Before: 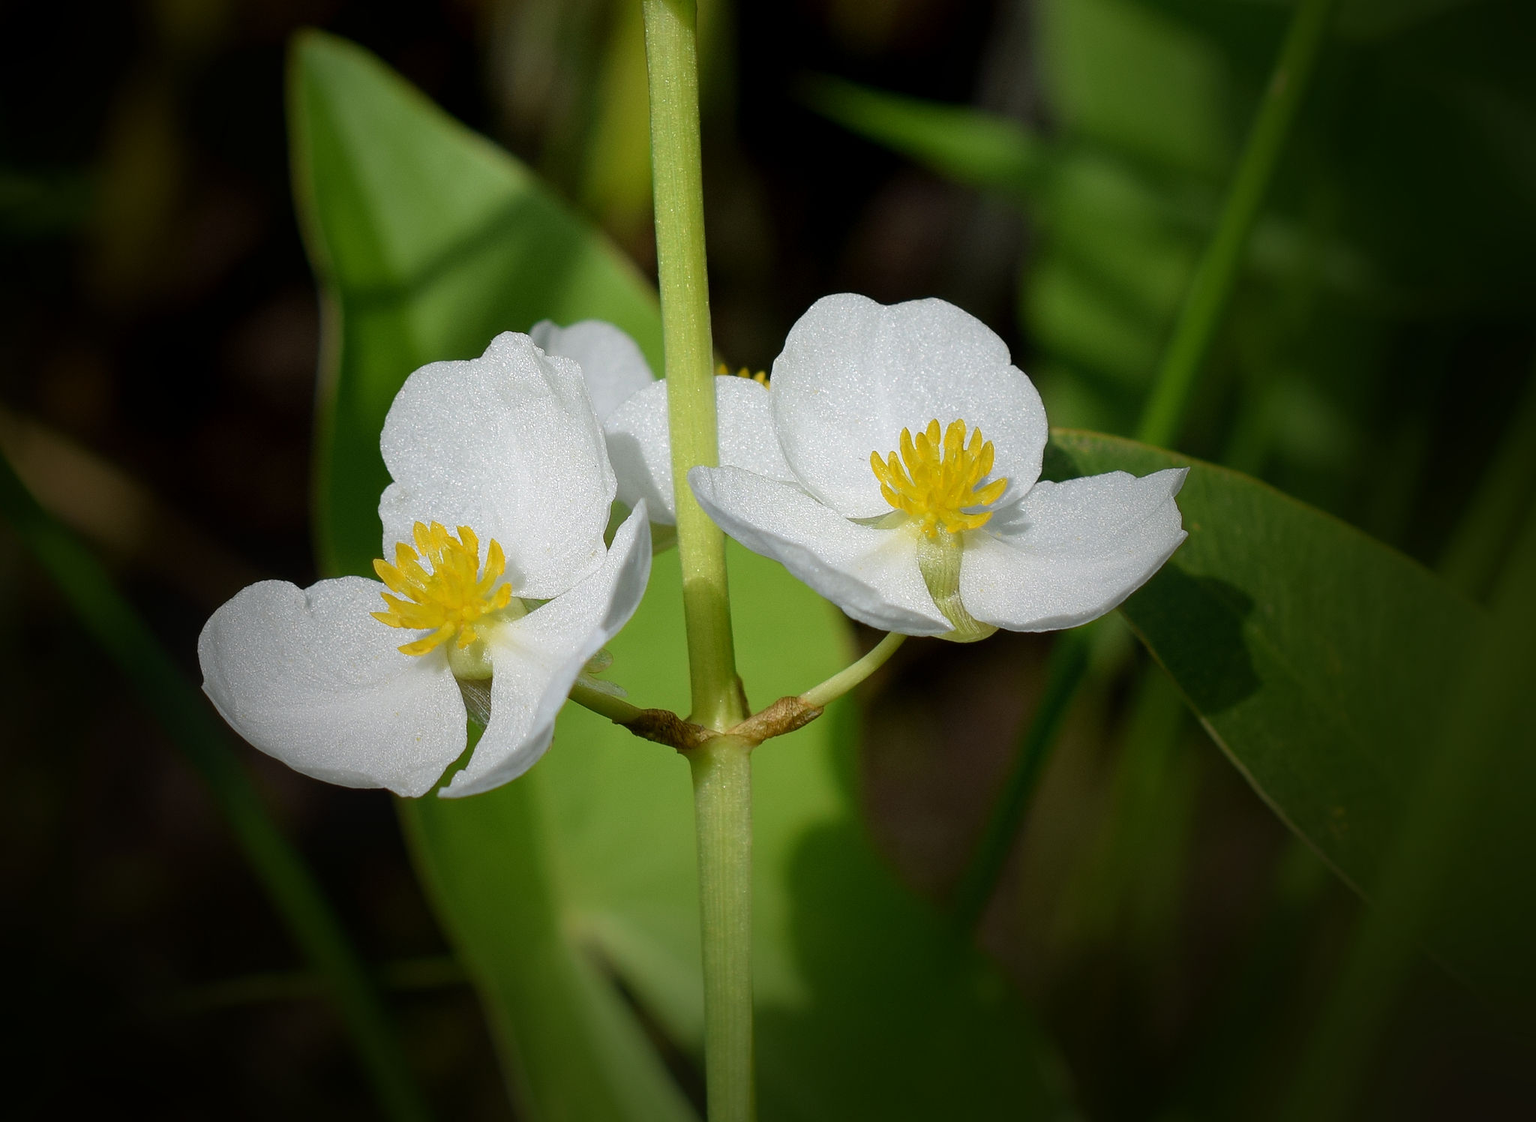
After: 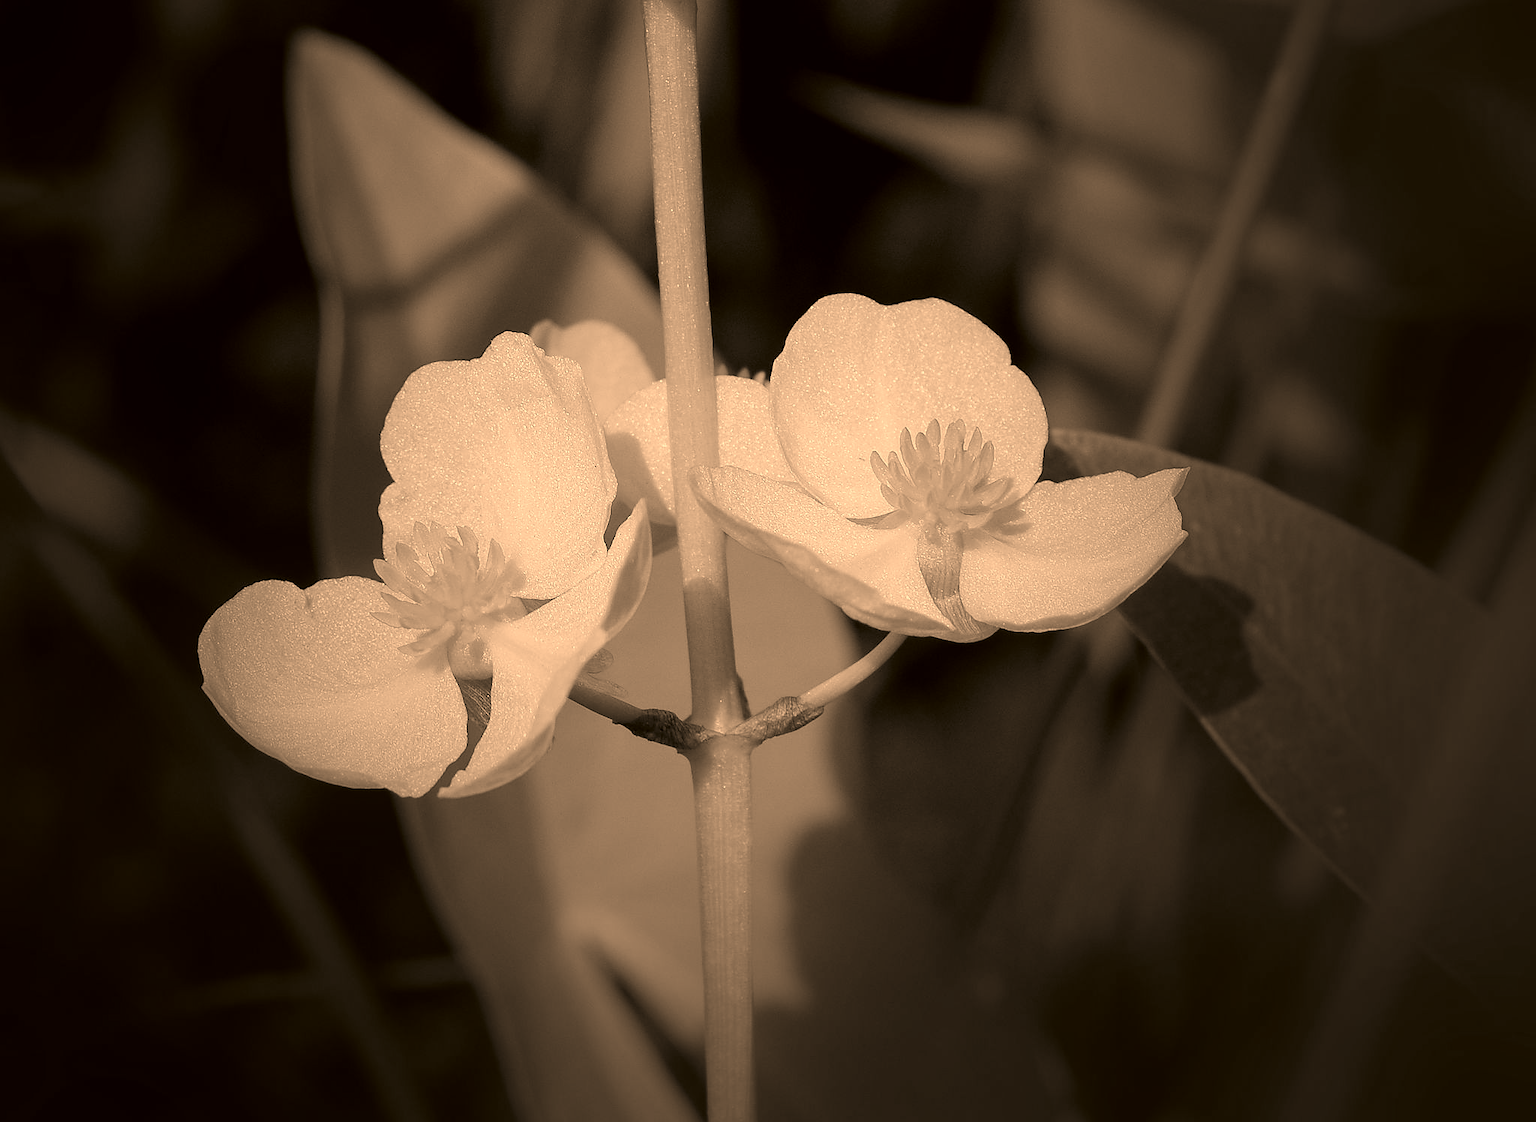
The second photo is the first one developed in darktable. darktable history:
sharpen: radius 0.969, amount 0.604
color correction: highlights a* 17.94, highlights b* 35.39, shadows a* 1.48, shadows b* 6.42, saturation 1.01
contrast brightness saturation: saturation -1
